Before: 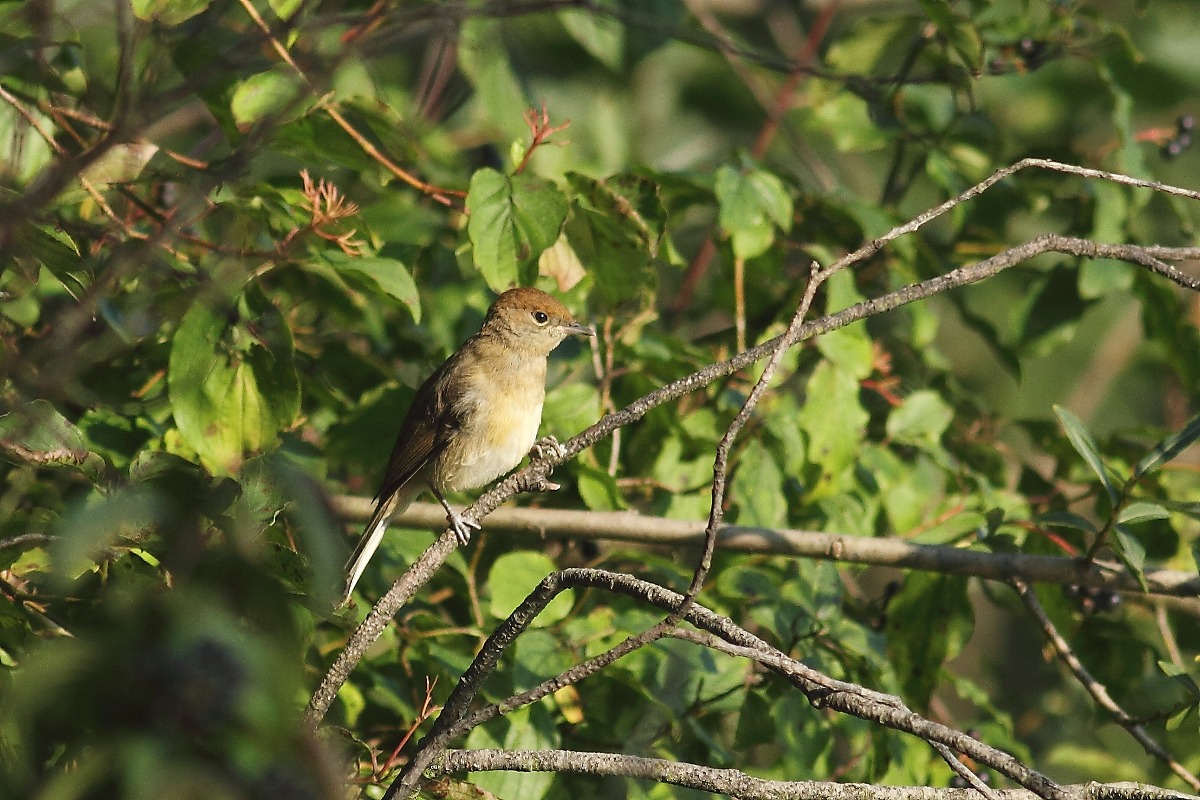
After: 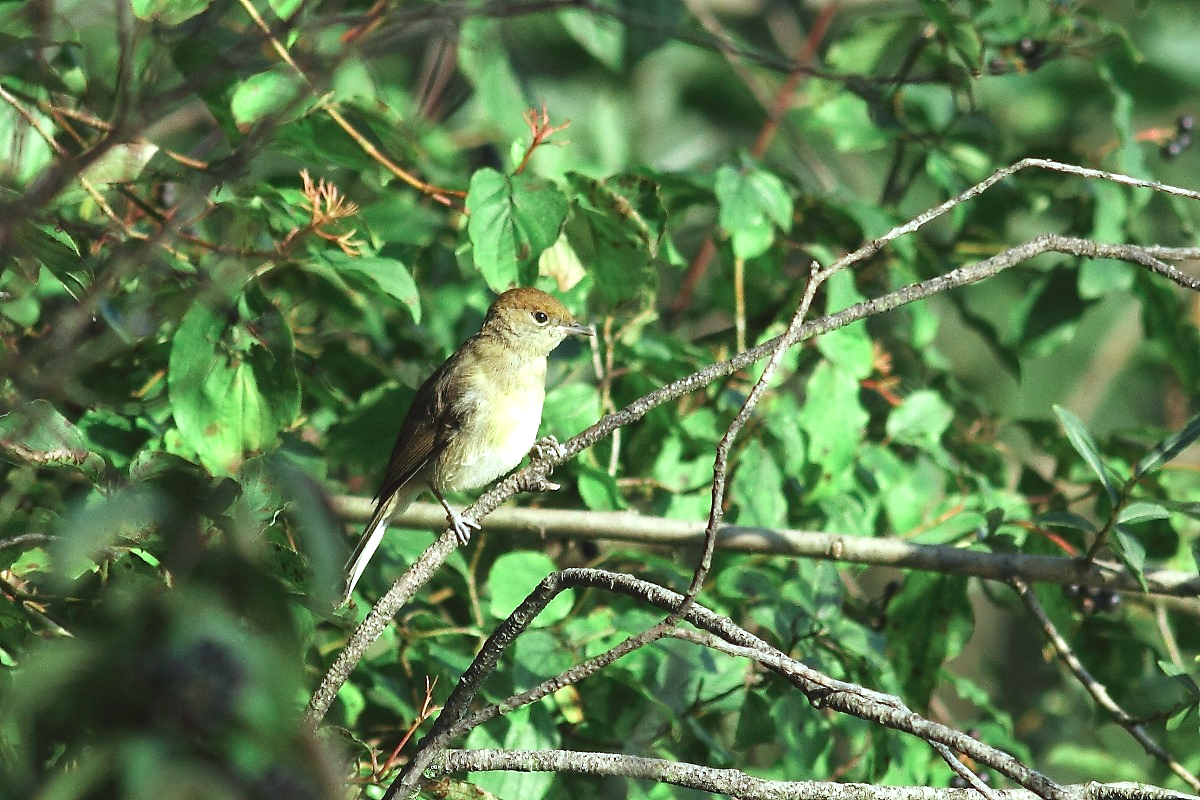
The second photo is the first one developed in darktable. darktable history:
color zones: curves: ch2 [(0, 0.5) (0.143, 0.517) (0.286, 0.571) (0.429, 0.522) (0.571, 0.5) (0.714, 0.5) (0.857, 0.5) (1, 0.5)]
local contrast: mode bilateral grid, contrast 19, coarseness 51, detail 120%, midtone range 0.2
exposure: exposure 0.604 EV, compensate highlight preservation false
color correction: highlights a* -10.23, highlights b* -10.08
